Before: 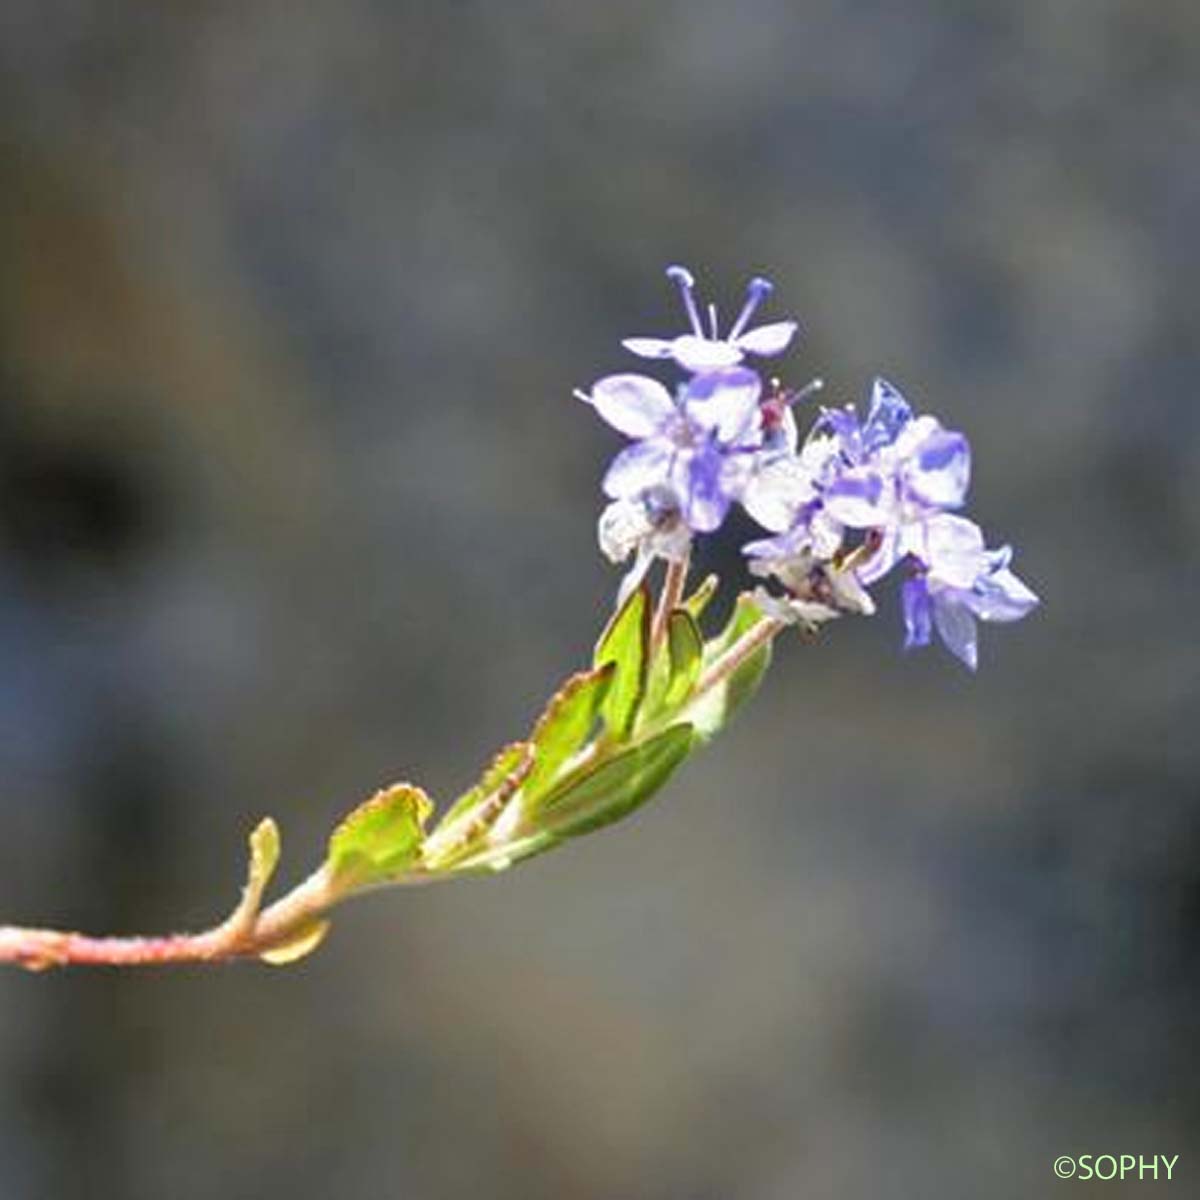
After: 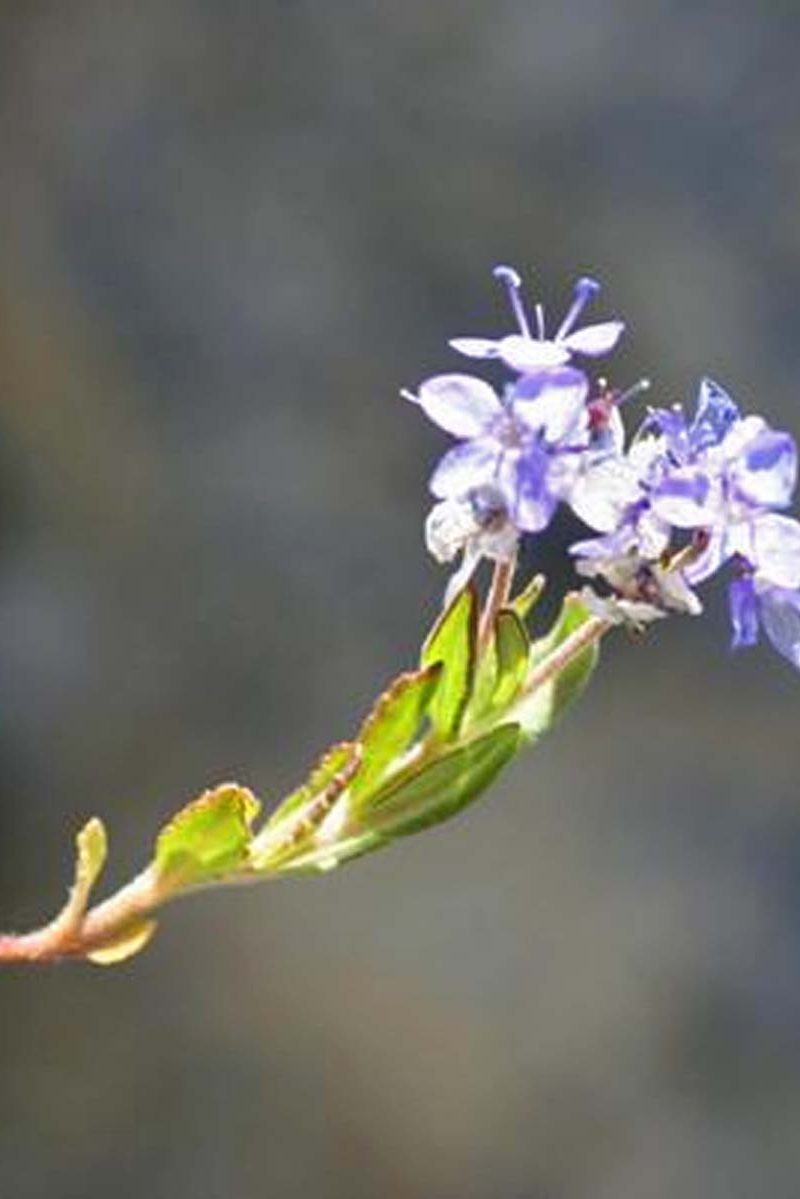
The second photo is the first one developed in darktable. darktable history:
crop and rotate: left 14.486%, right 18.818%
